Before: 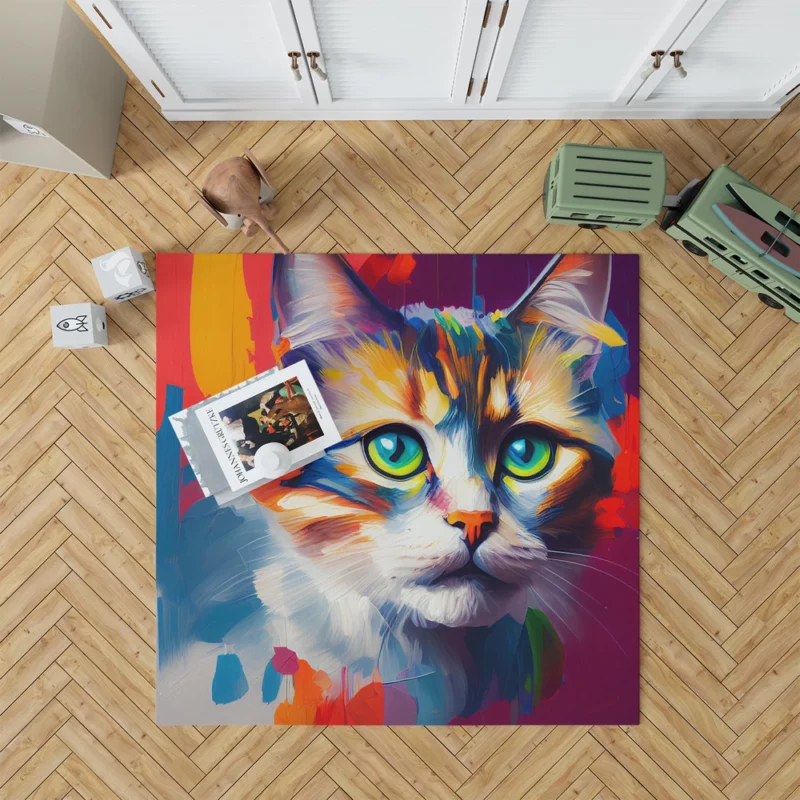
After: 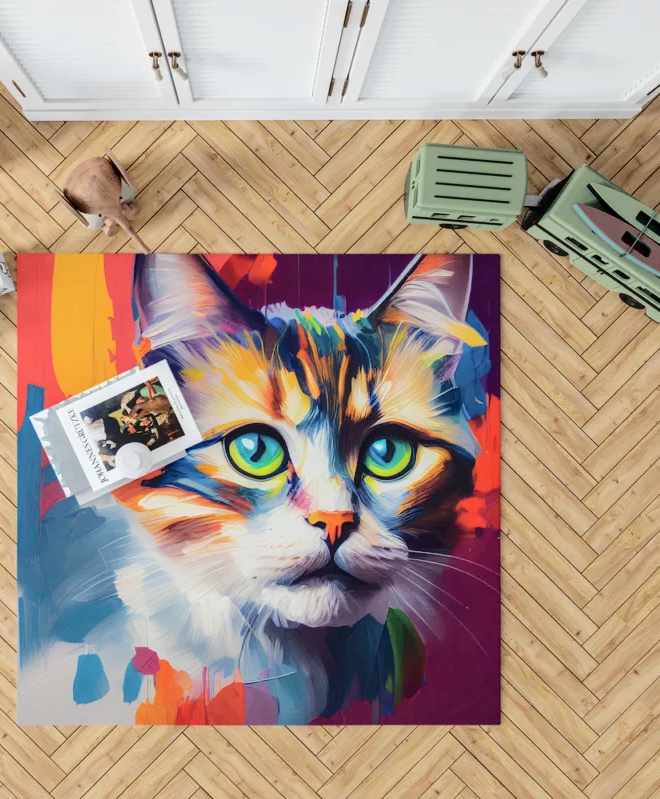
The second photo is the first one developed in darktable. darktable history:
exposure: exposure 0.014 EV, compensate highlight preservation false
tone curve: curves: ch0 [(0, 0) (0.003, 0.031) (0.011, 0.033) (0.025, 0.038) (0.044, 0.049) (0.069, 0.059) (0.1, 0.071) (0.136, 0.093) (0.177, 0.142) (0.224, 0.204) (0.277, 0.292) (0.335, 0.387) (0.399, 0.484) (0.468, 0.567) (0.543, 0.643) (0.623, 0.712) (0.709, 0.776) (0.801, 0.837) (0.898, 0.903) (1, 1)], color space Lab, independent channels, preserve colors none
crop: left 17.393%, bottom 0.019%
local contrast: detail 130%
